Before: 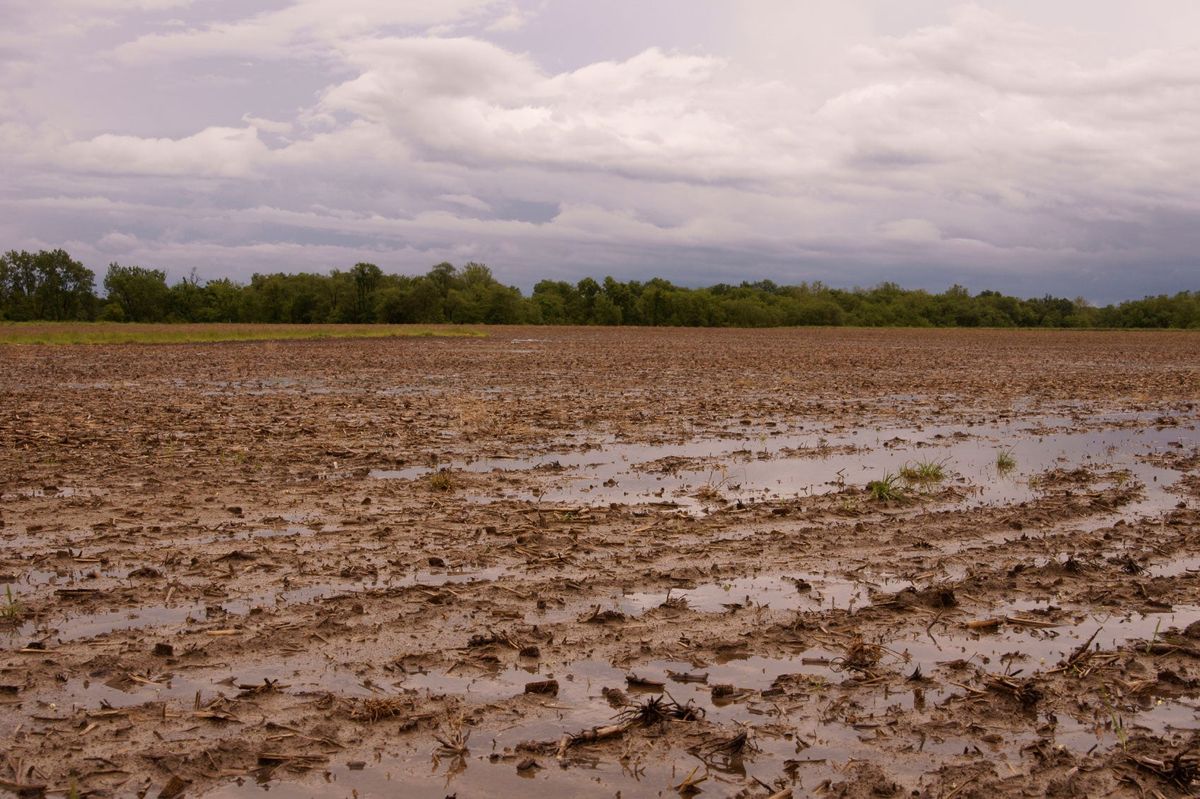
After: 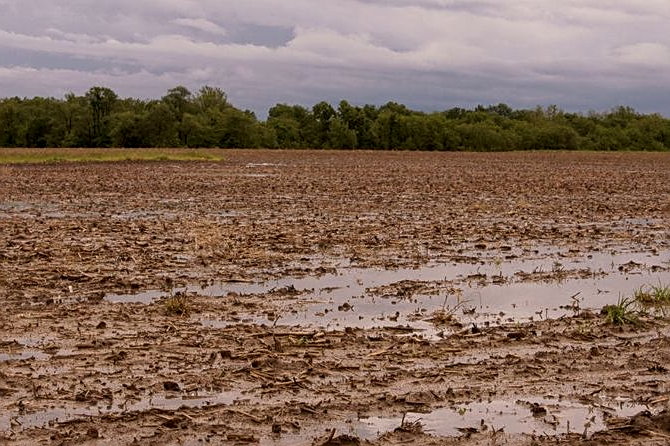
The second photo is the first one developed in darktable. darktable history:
local contrast: on, module defaults
crop and rotate: left 22.13%, top 22.054%, right 22.026%, bottom 22.102%
sharpen: on, module defaults
